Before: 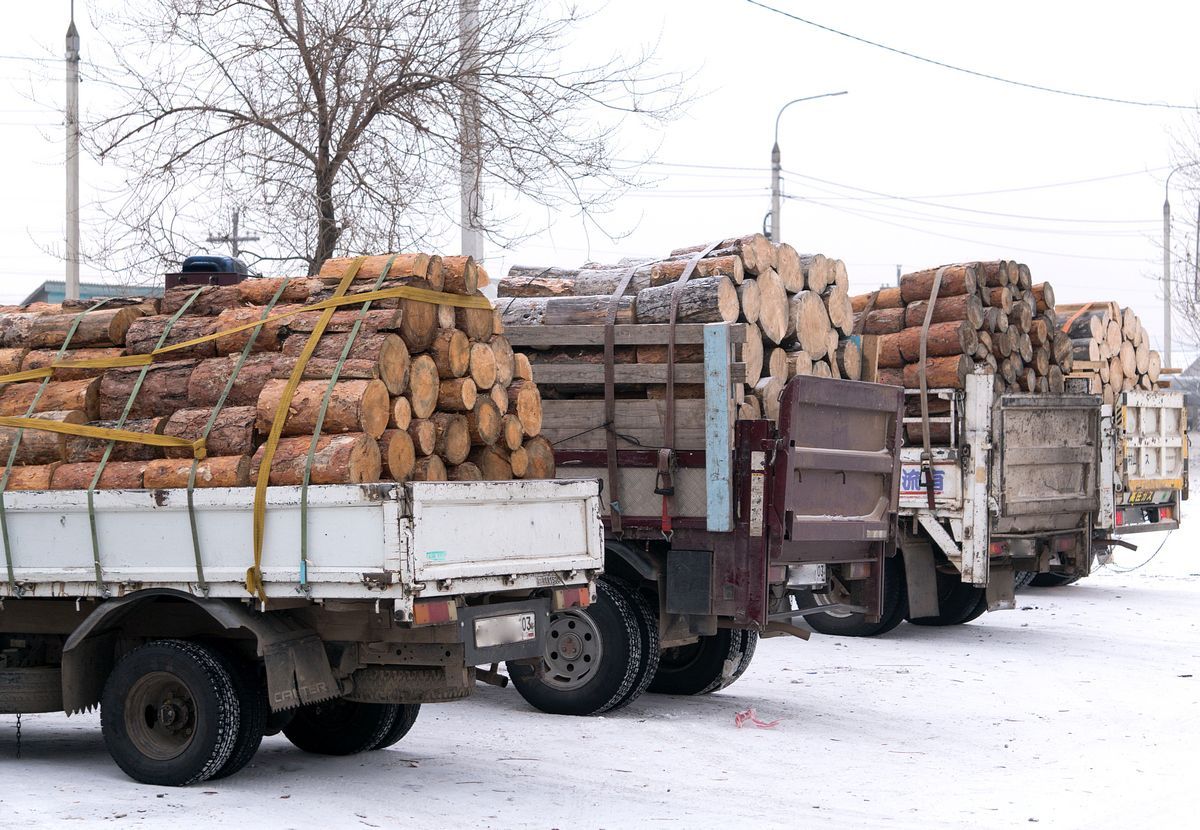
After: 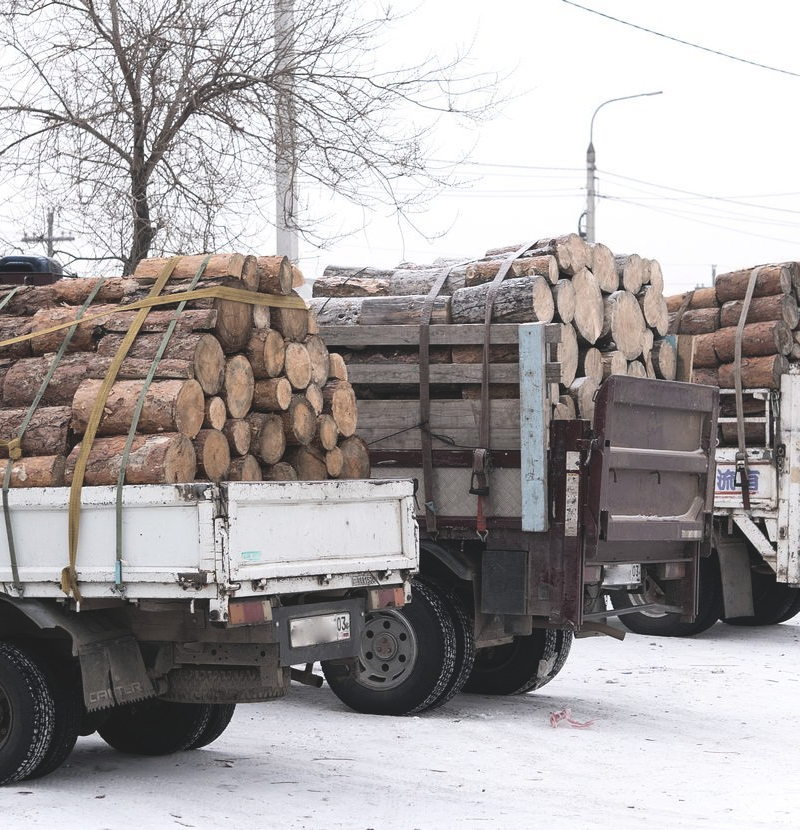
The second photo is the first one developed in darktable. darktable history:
crop and rotate: left 15.446%, right 17.836%
contrast brightness saturation: contrast 0.1, saturation -0.36
shadows and highlights: shadows 30.86, highlights 0, soften with gaussian
exposure: black level correction -0.015, compensate highlight preservation false
